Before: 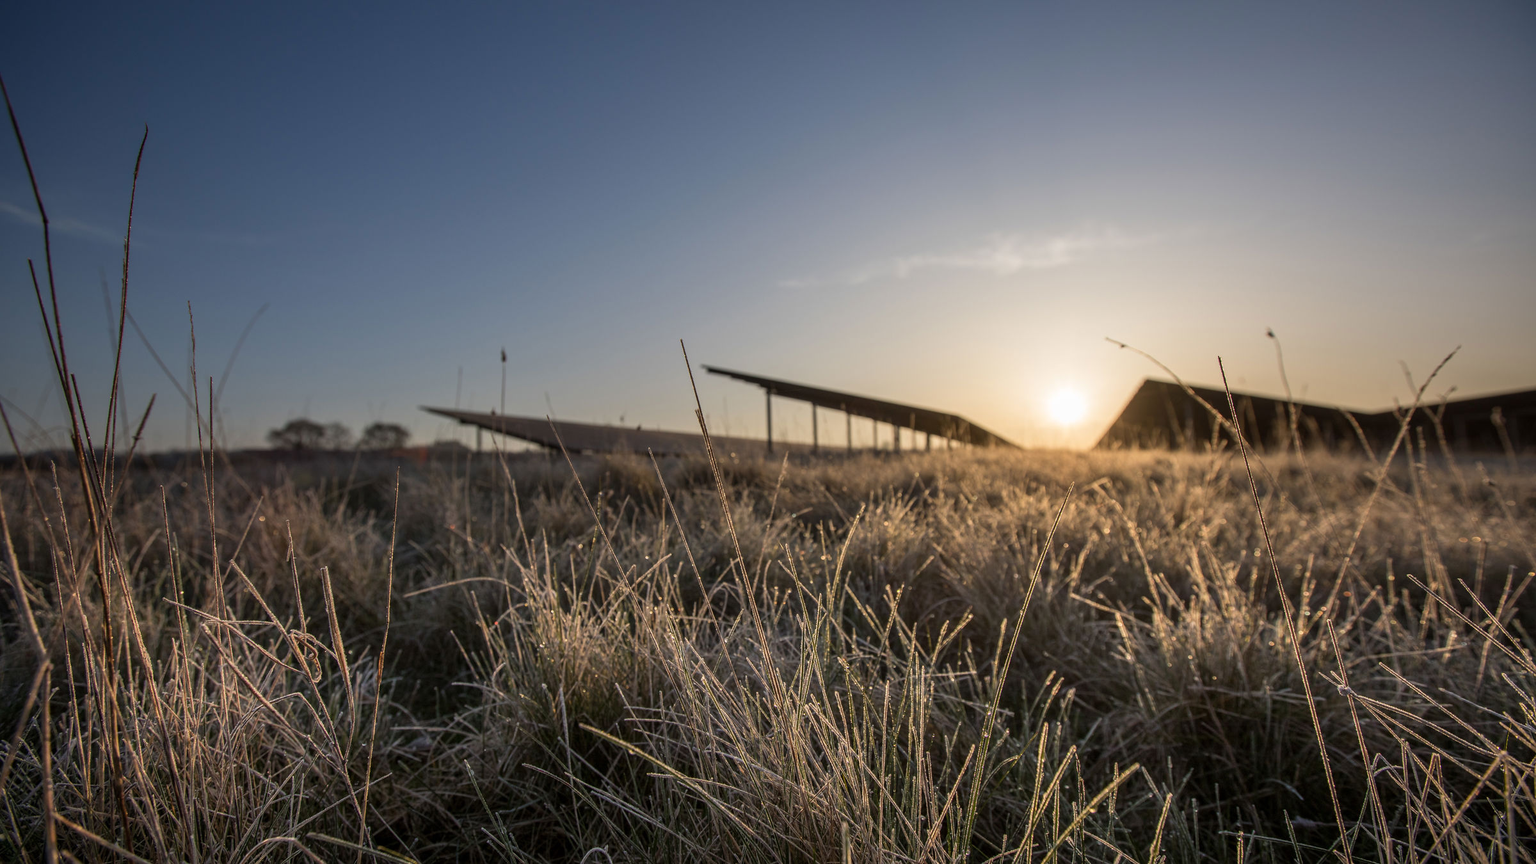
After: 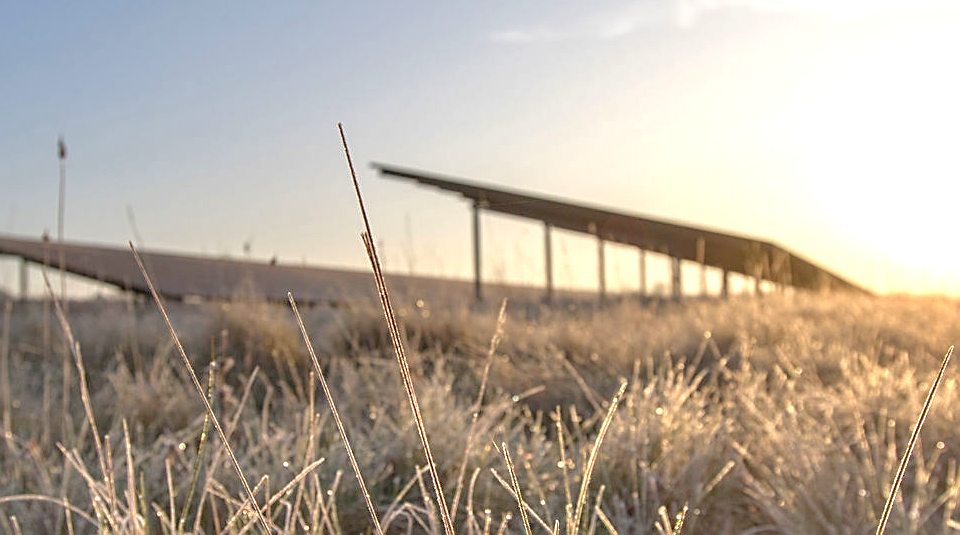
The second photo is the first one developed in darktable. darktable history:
contrast brightness saturation: saturation -0.047
local contrast: mode bilateral grid, contrast 20, coarseness 49, detail 119%, midtone range 0.2
tone curve: curves: ch0 [(0, 0) (0.004, 0.008) (0.077, 0.156) (0.169, 0.29) (0.774, 0.774) (1, 1)], color space Lab, linked channels, preserve colors none
crop: left 30.218%, top 30.205%, right 29.78%, bottom 30.161%
exposure: black level correction 0, exposure 0.862 EV, compensate highlight preservation false
sharpen: on, module defaults
shadows and highlights: shadows 12.86, white point adjustment 1.3, highlights -1.95, soften with gaussian
